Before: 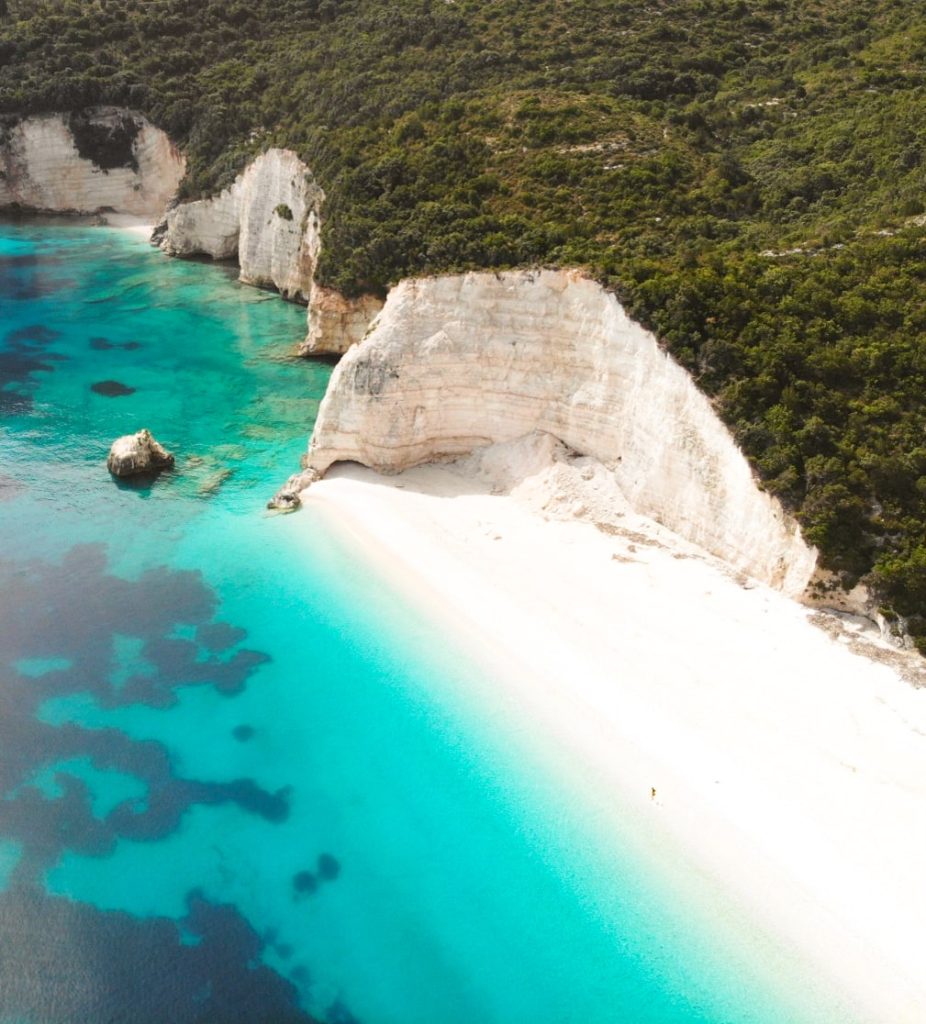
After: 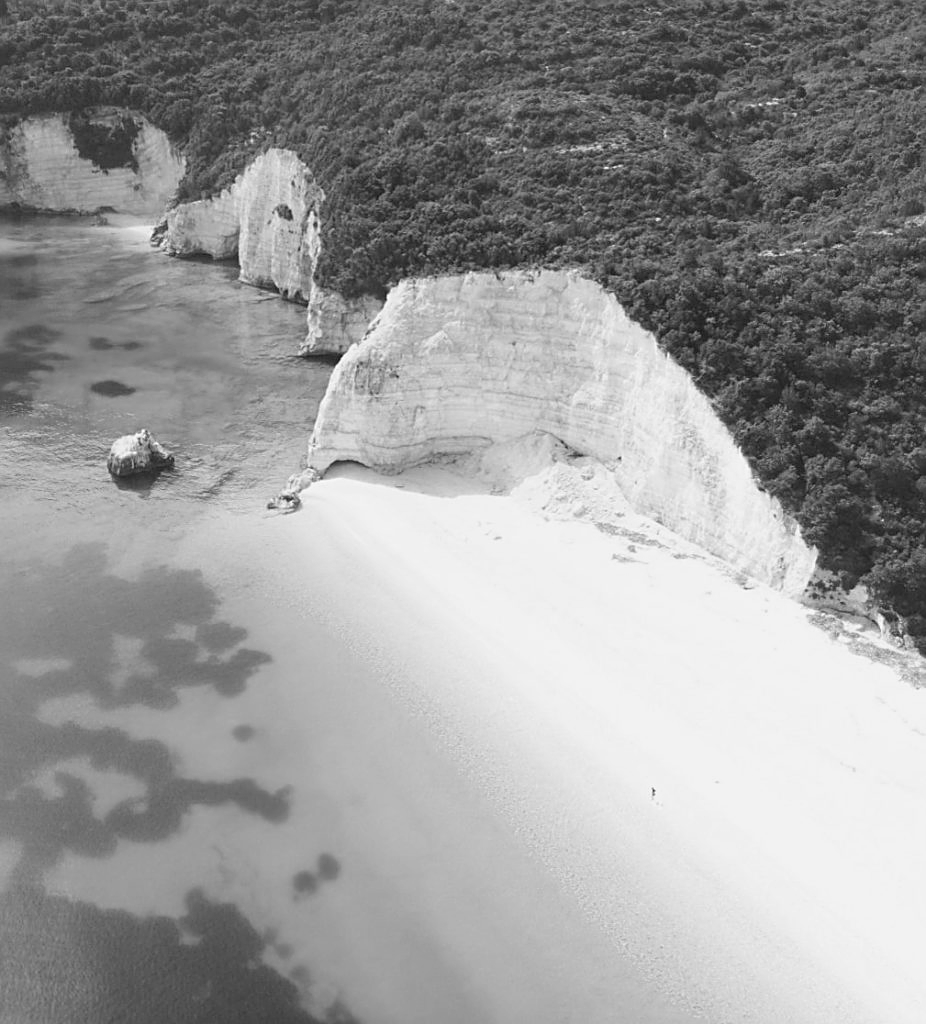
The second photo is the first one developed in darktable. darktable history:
sharpen: on, module defaults
contrast brightness saturation: contrast -0.1, brightness 0.05, saturation 0.08
monochrome: size 3.1
